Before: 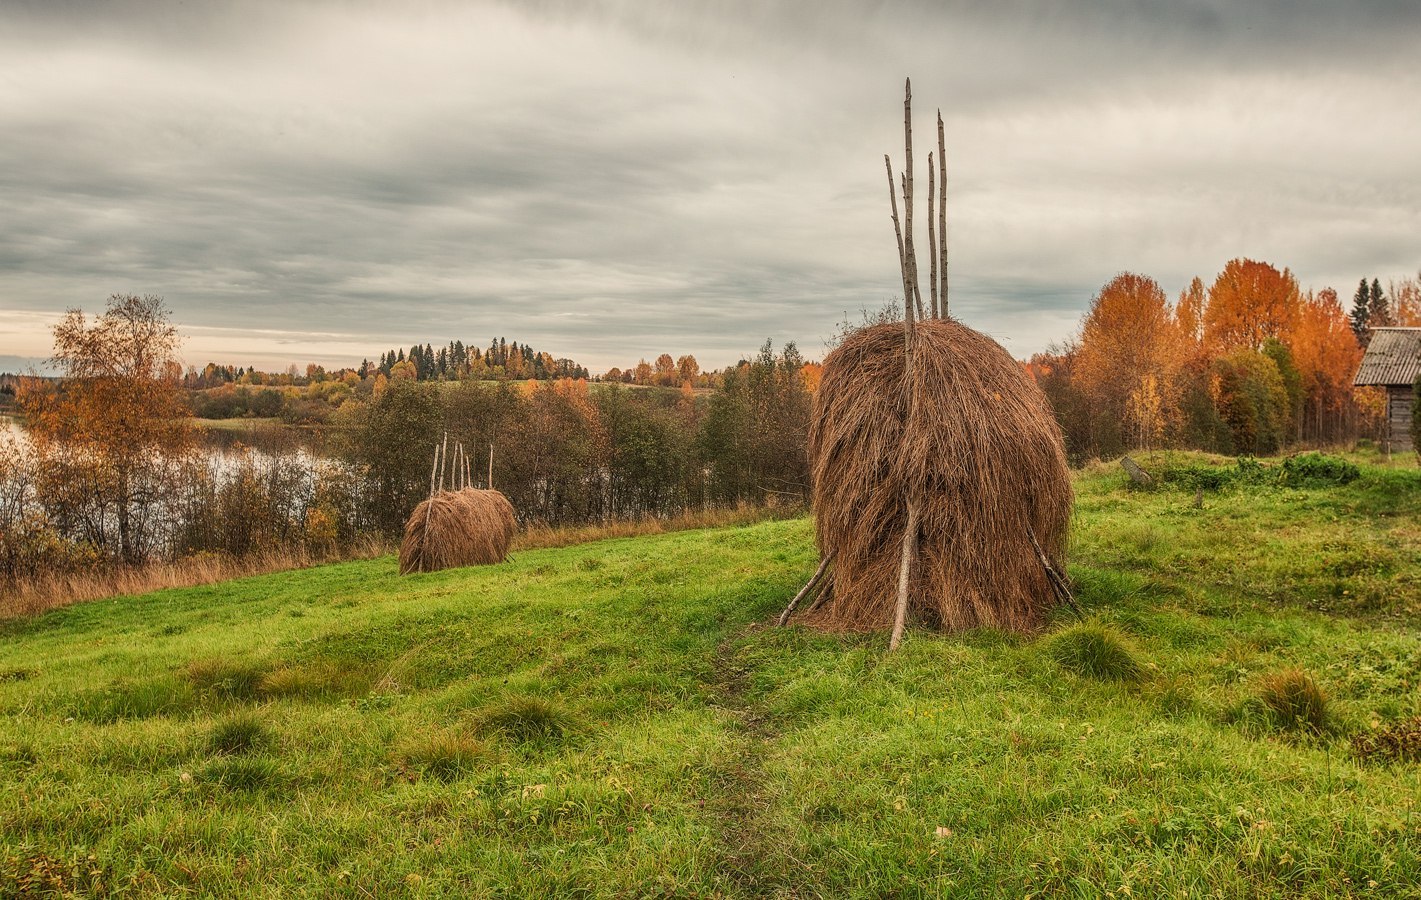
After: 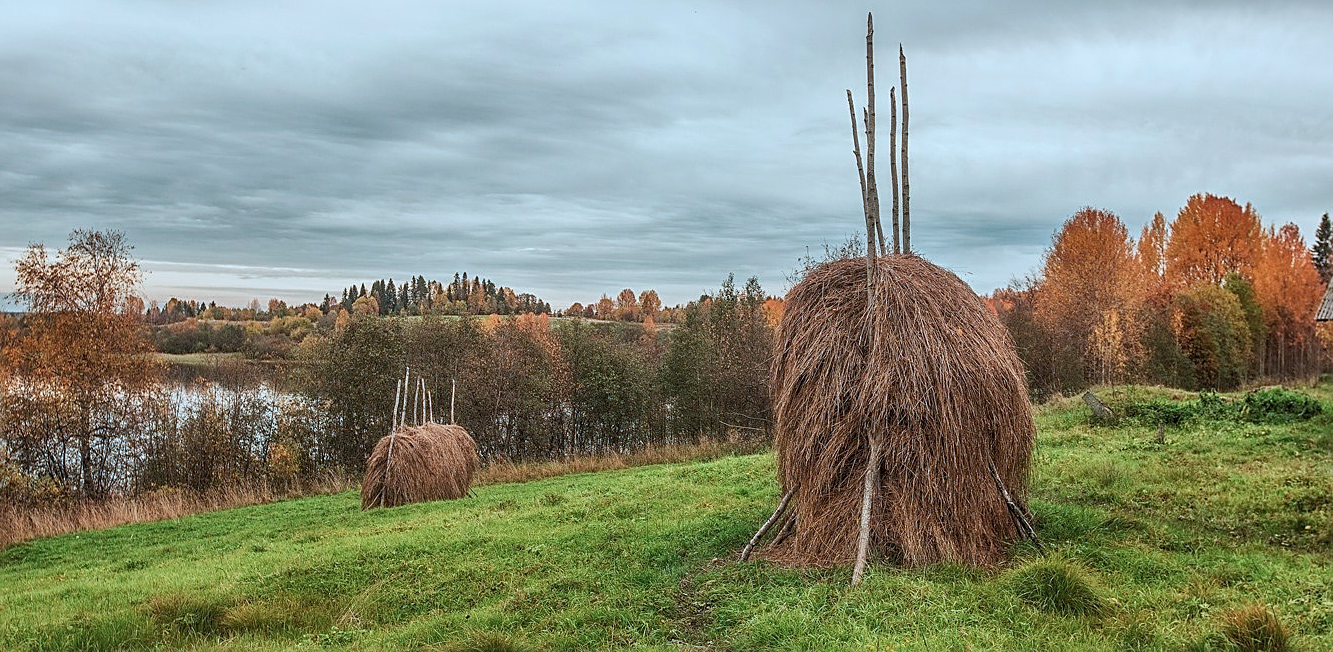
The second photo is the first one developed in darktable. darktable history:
crop: left 2.737%, top 7.287%, right 3.421%, bottom 20.179%
sharpen: on, module defaults
color correction: highlights a* -9.35, highlights b* -23.15
